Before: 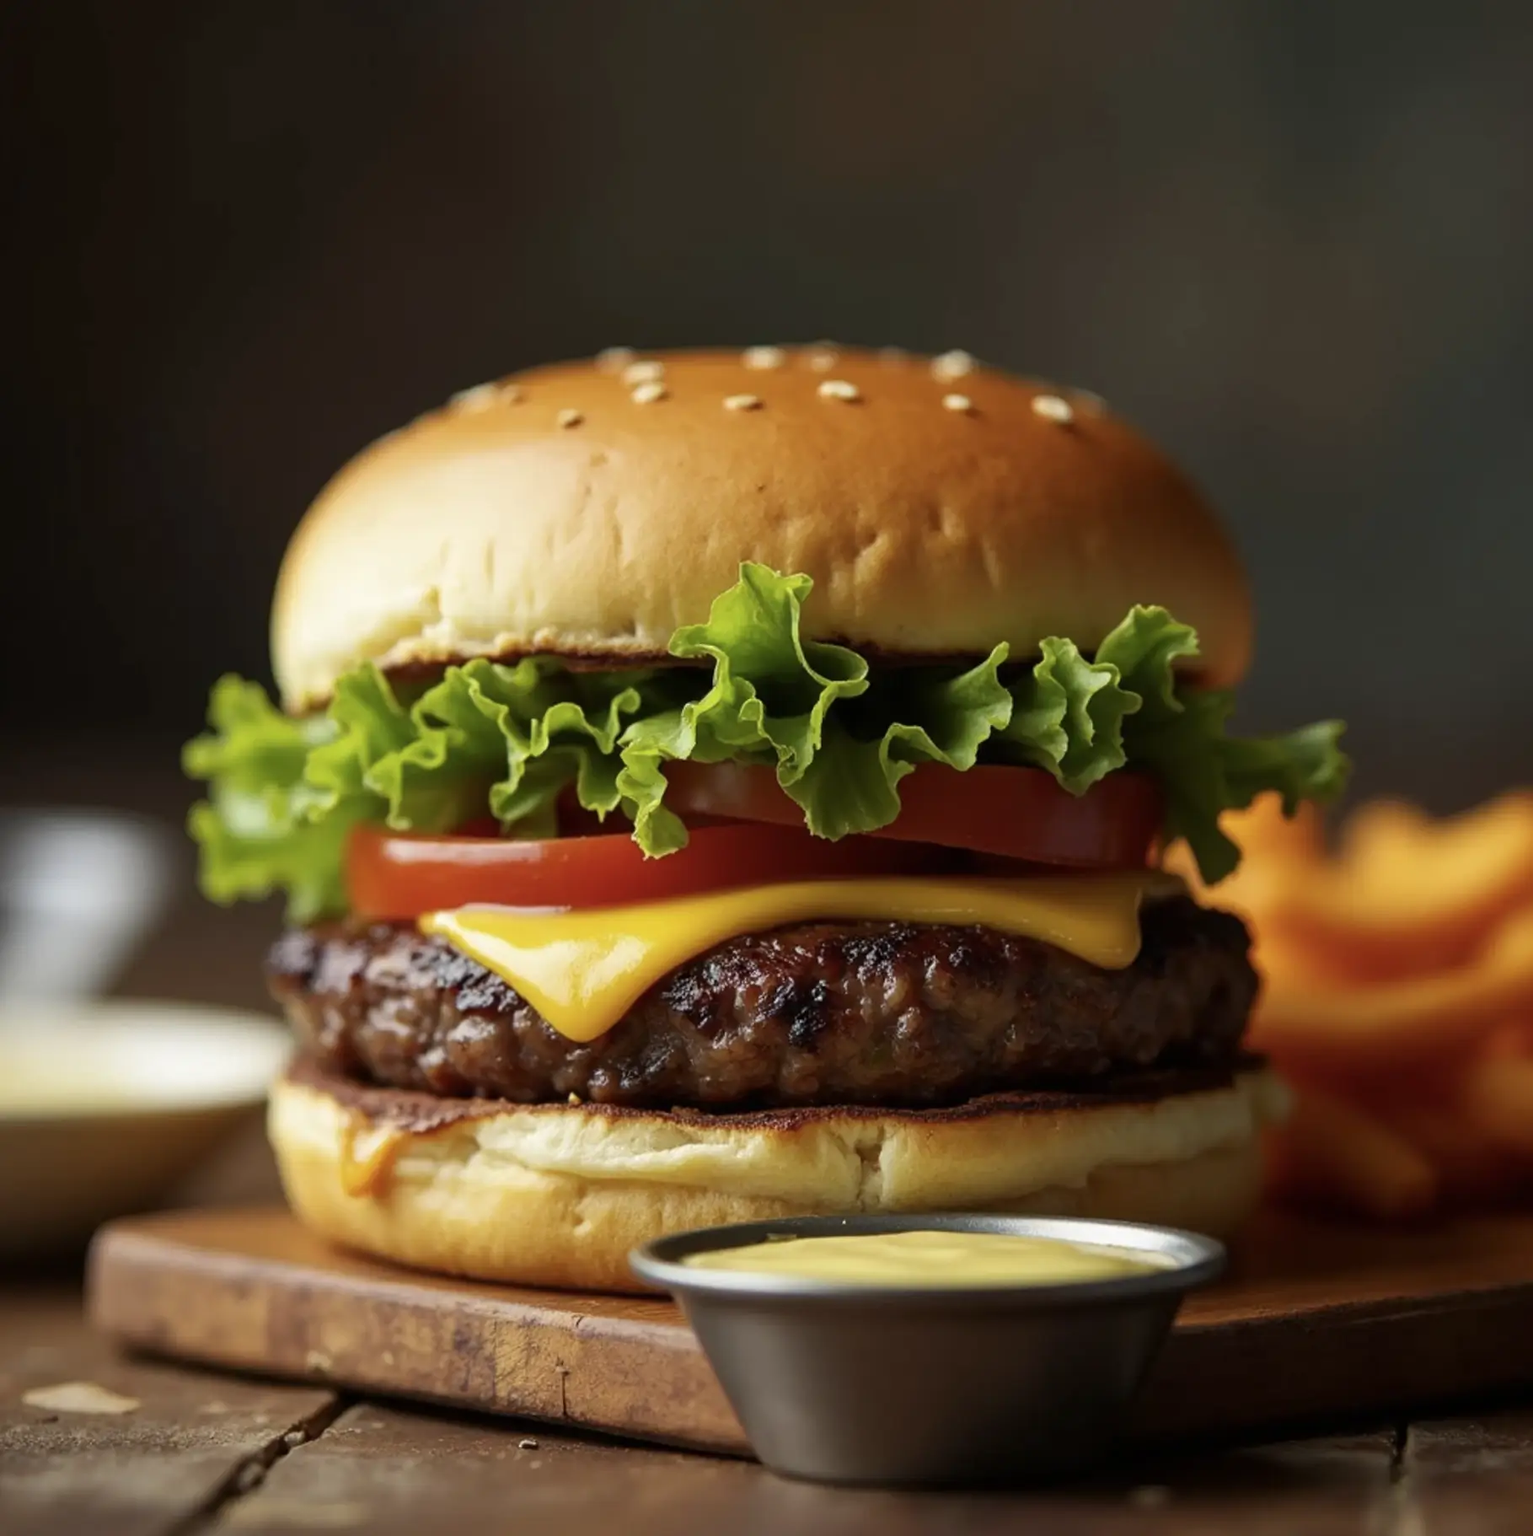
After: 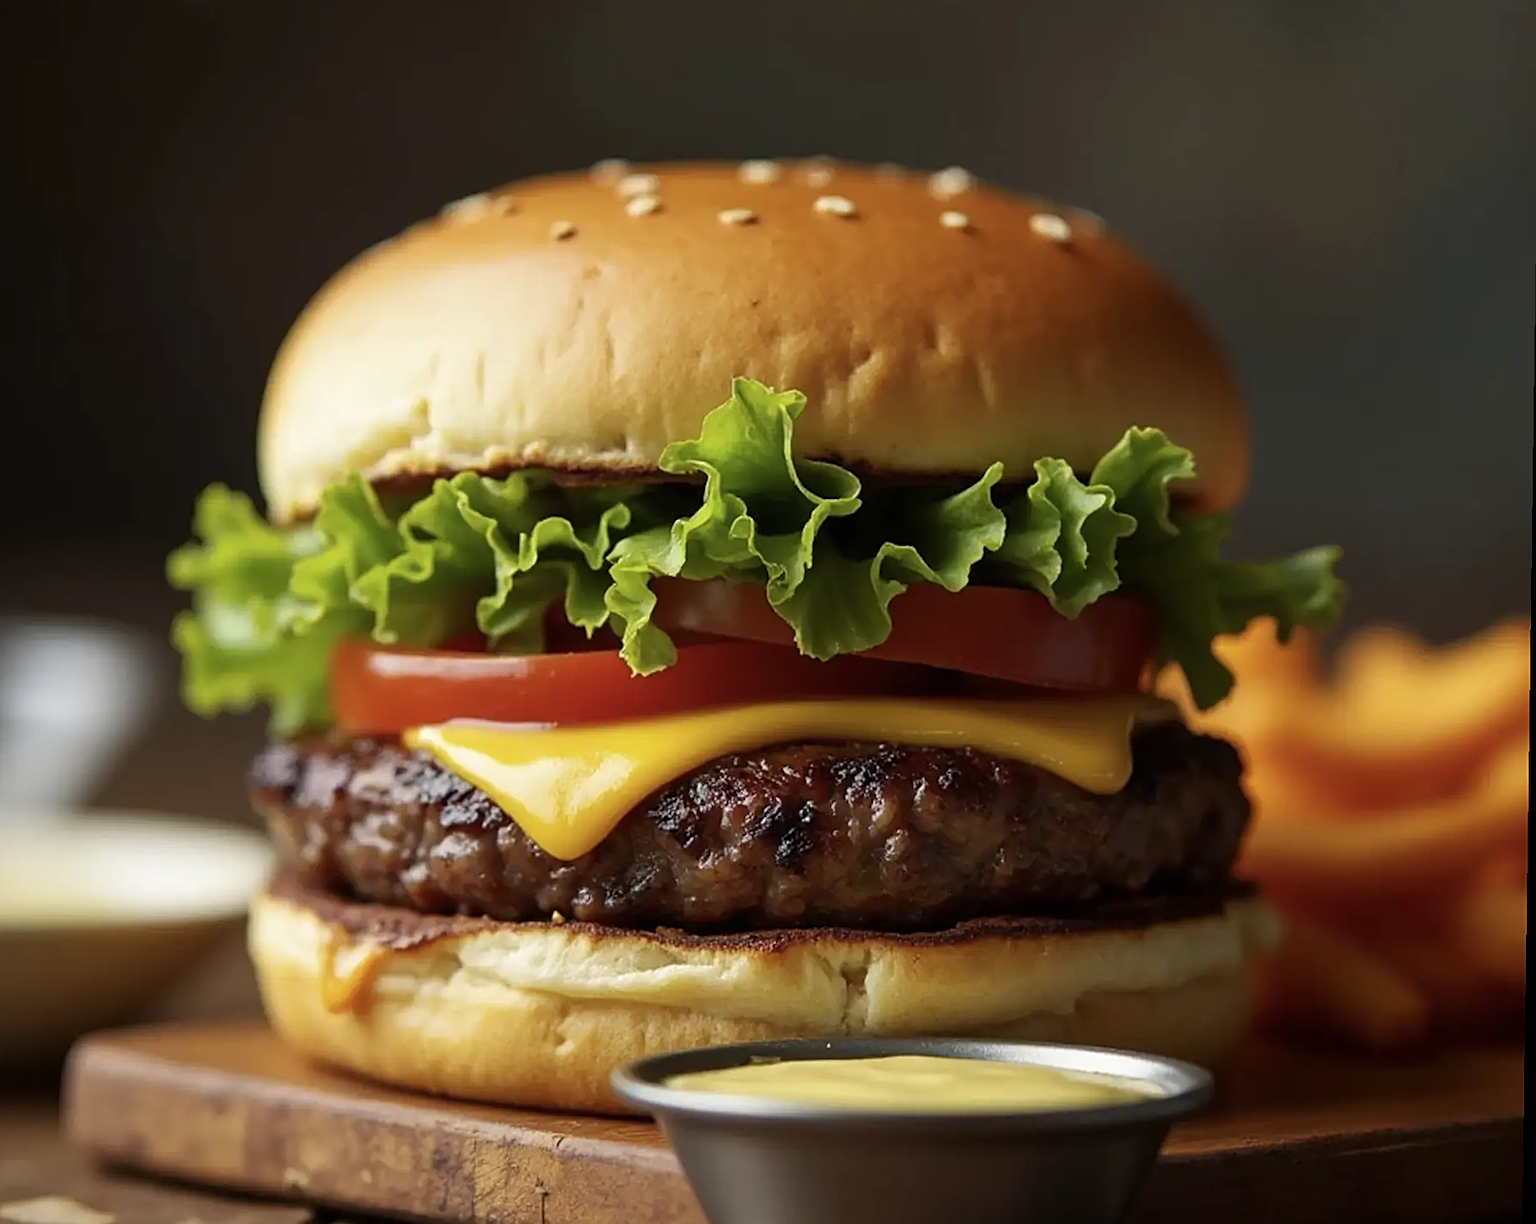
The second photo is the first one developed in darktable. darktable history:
crop and rotate: left 1.814%, top 12.818%, right 0.25%, bottom 9.225%
rotate and perspective: rotation 0.8°, automatic cropping off
tone equalizer: on, module defaults
sharpen: on, module defaults
